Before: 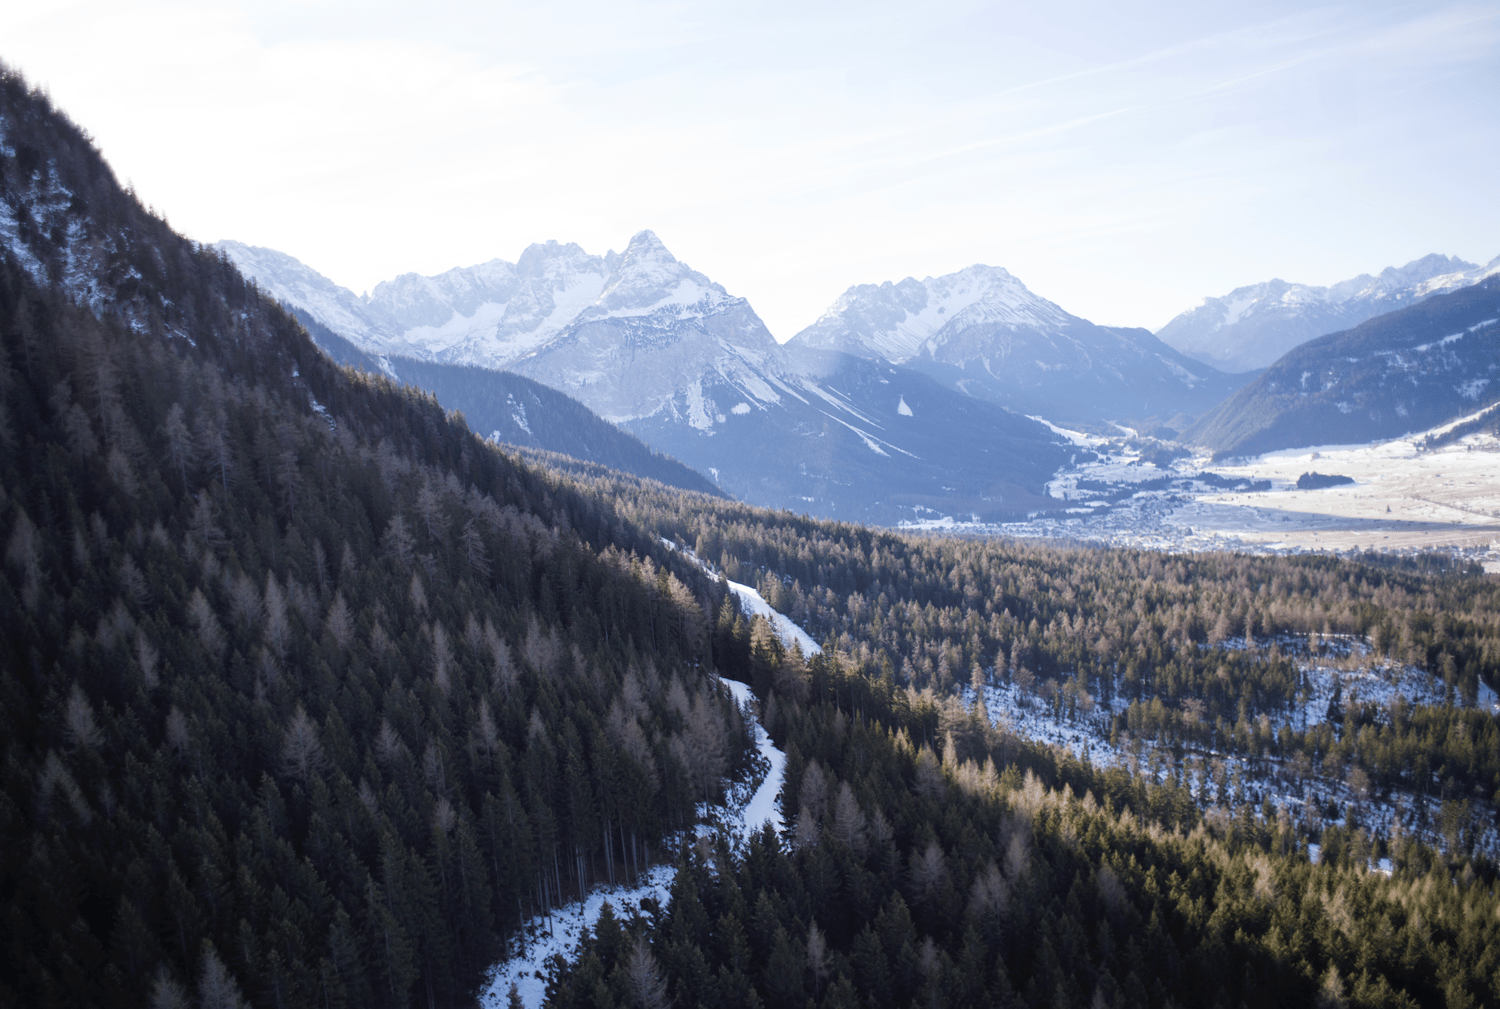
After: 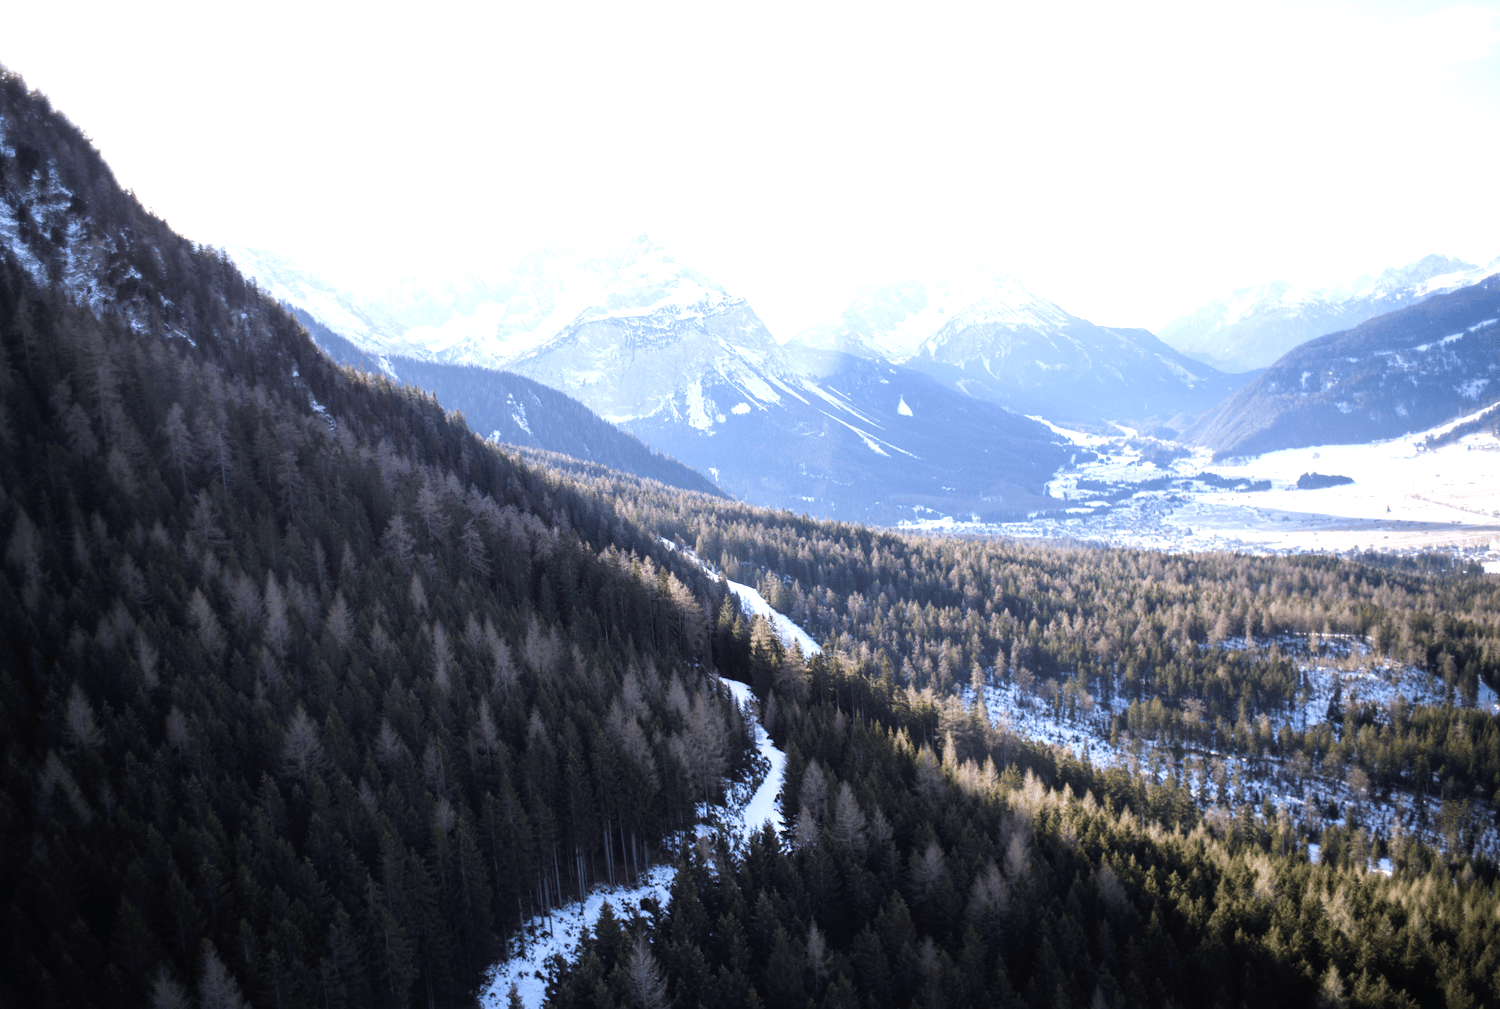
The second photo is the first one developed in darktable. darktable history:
tone equalizer: -8 EV -0.774 EV, -7 EV -0.692 EV, -6 EV -0.608 EV, -5 EV -0.397 EV, -3 EV 0.379 EV, -2 EV 0.6 EV, -1 EV 0.689 EV, +0 EV 0.754 EV
